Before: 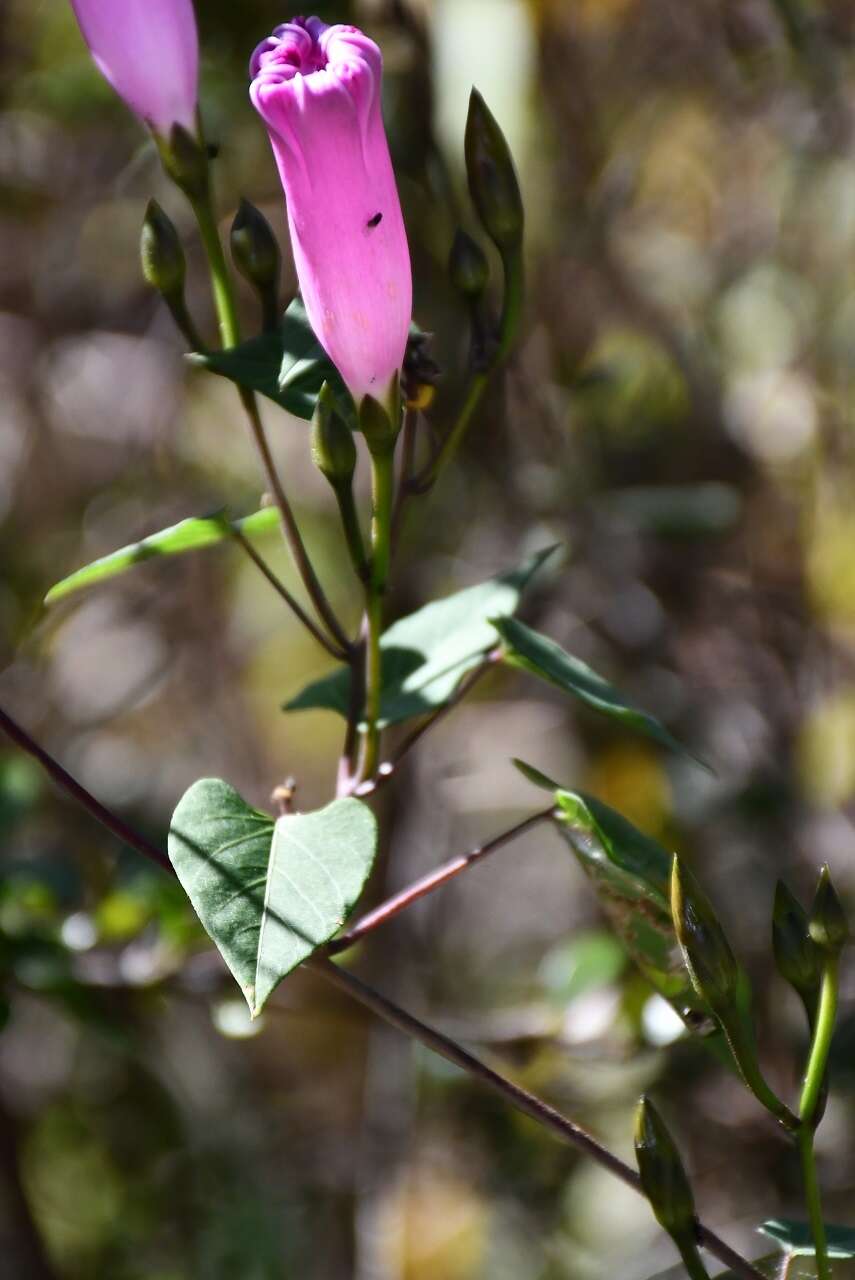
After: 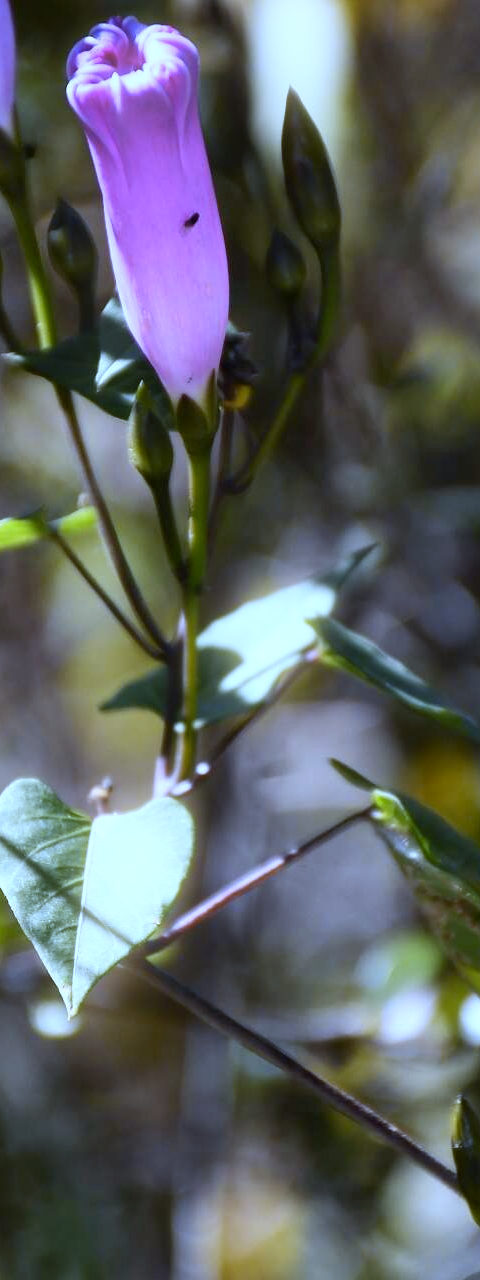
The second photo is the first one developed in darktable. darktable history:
crop: left 21.496%, right 22.254%
color contrast: green-magenta contrast 0.8, blue-yellow contrast 1.1, unbound 0
bloom: size 5%, threshold 95%, strength 15%
white balance: red 0.871, blue 1.249
